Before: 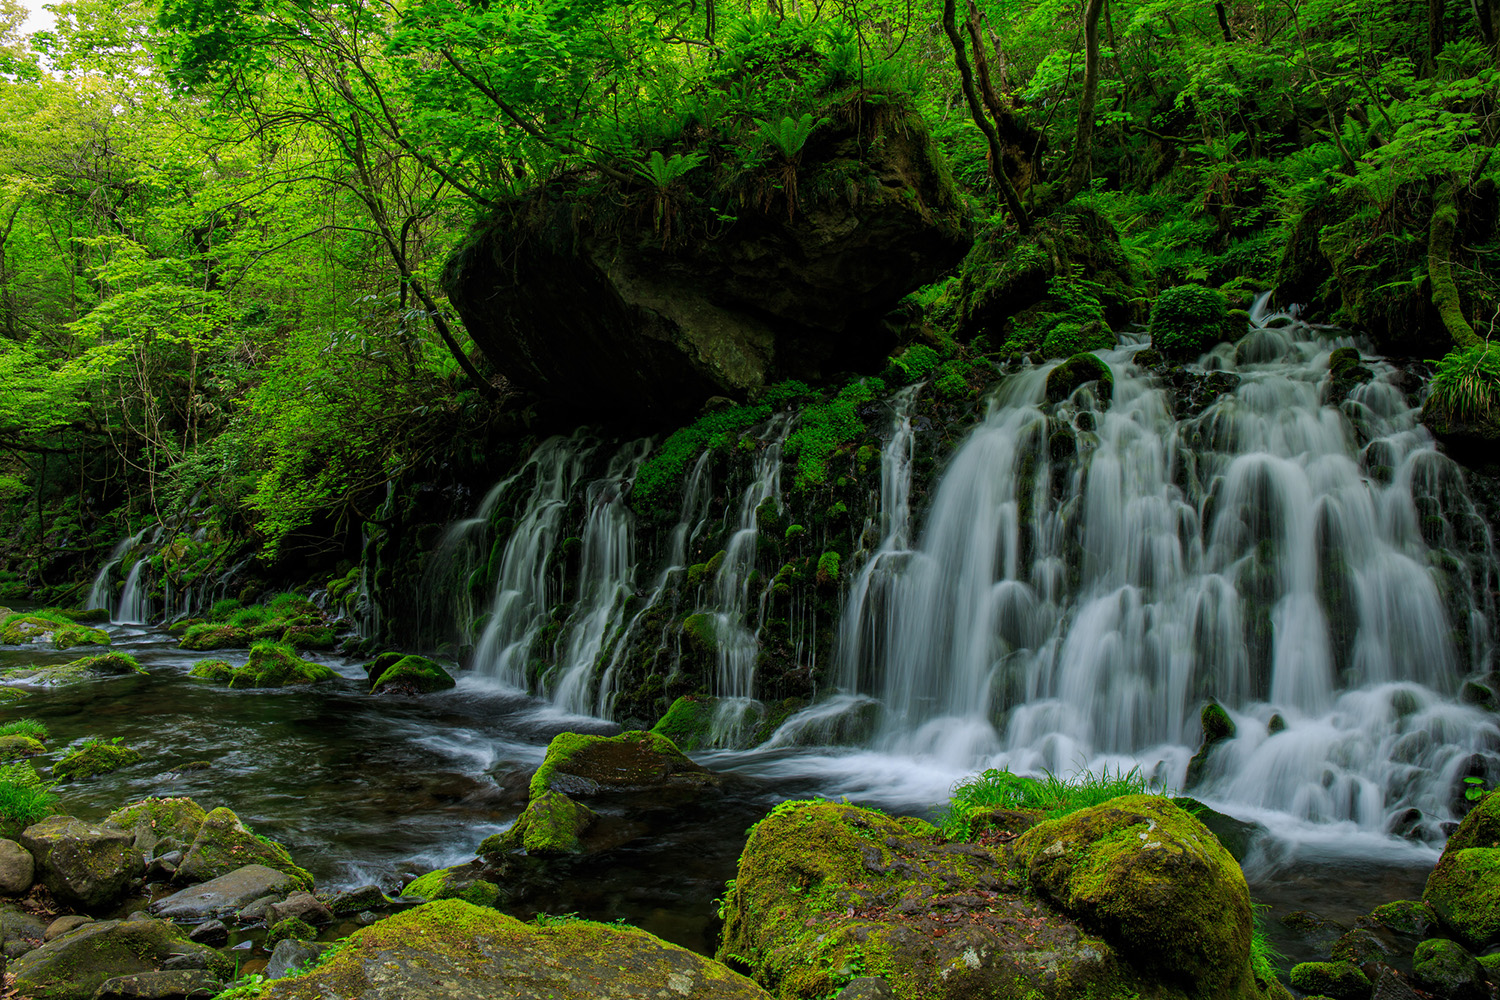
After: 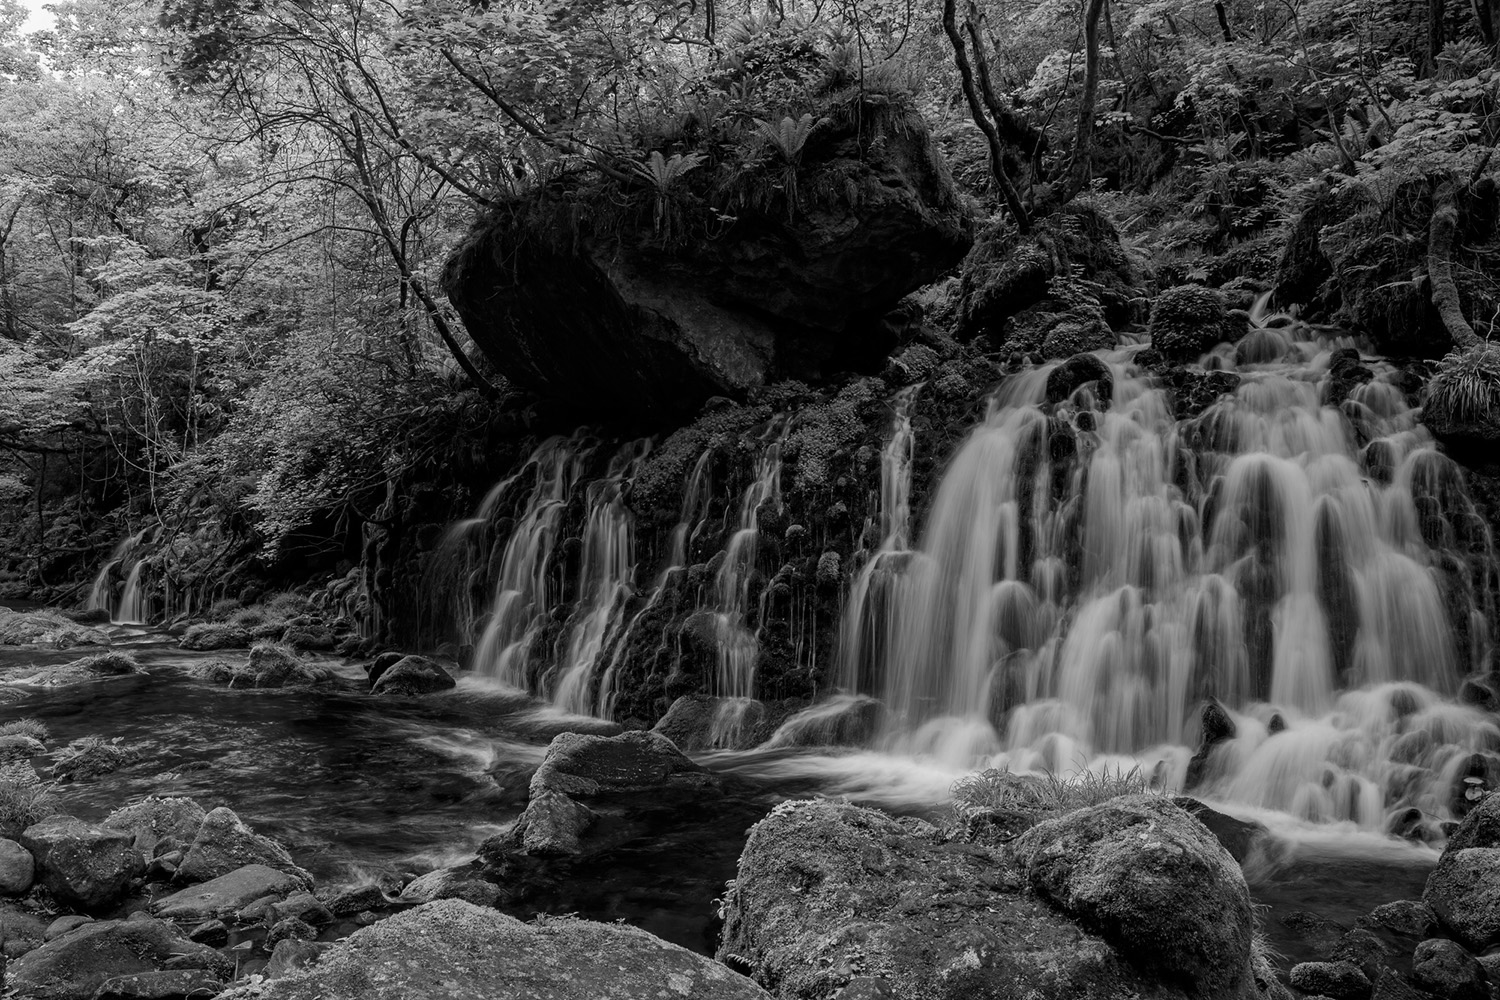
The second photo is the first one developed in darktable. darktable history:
monochrome: a 2.21, b -1.33, size 2.2
